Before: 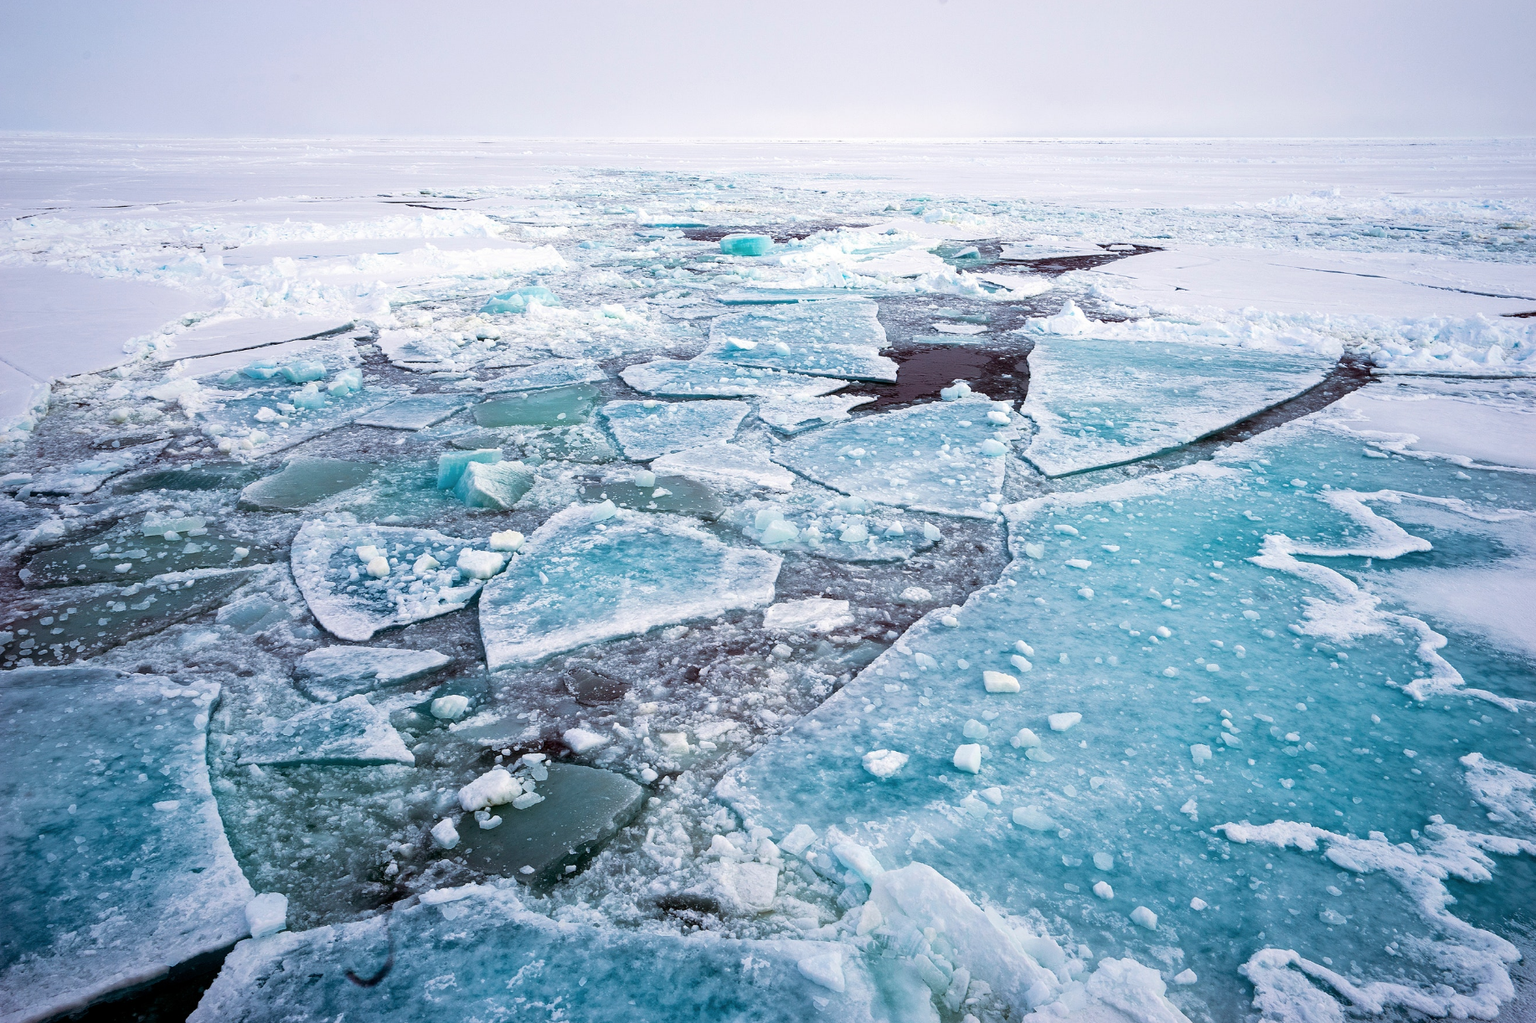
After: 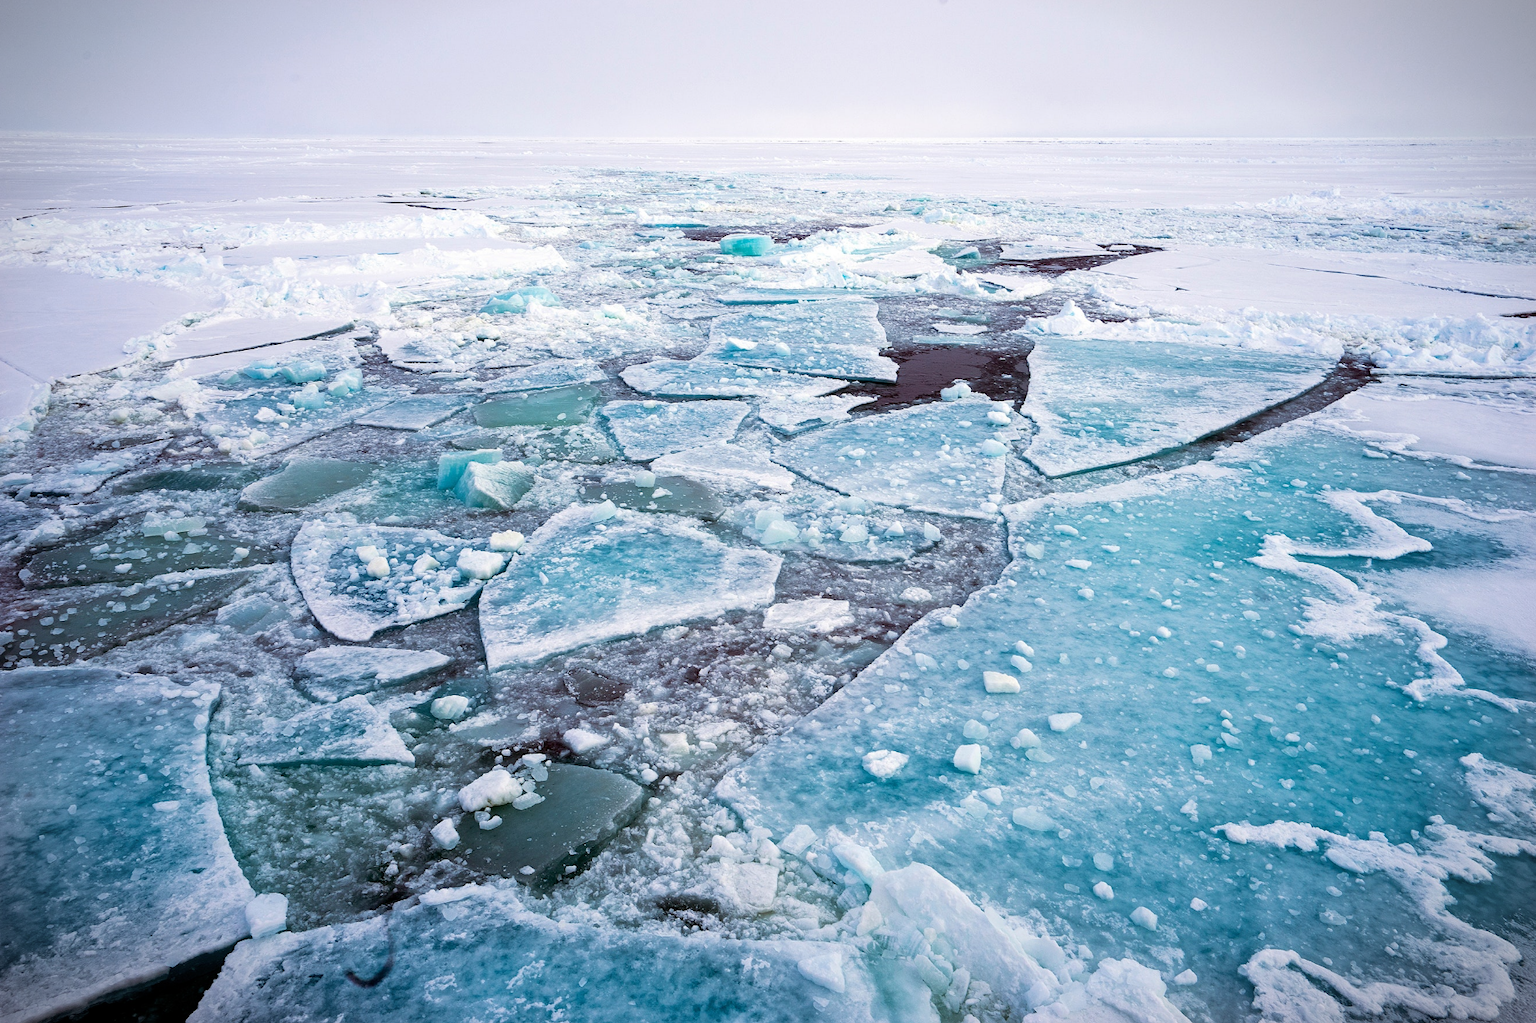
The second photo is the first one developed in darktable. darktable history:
vignetting: fall-off start 100.88%, width/height ratio 1.31
